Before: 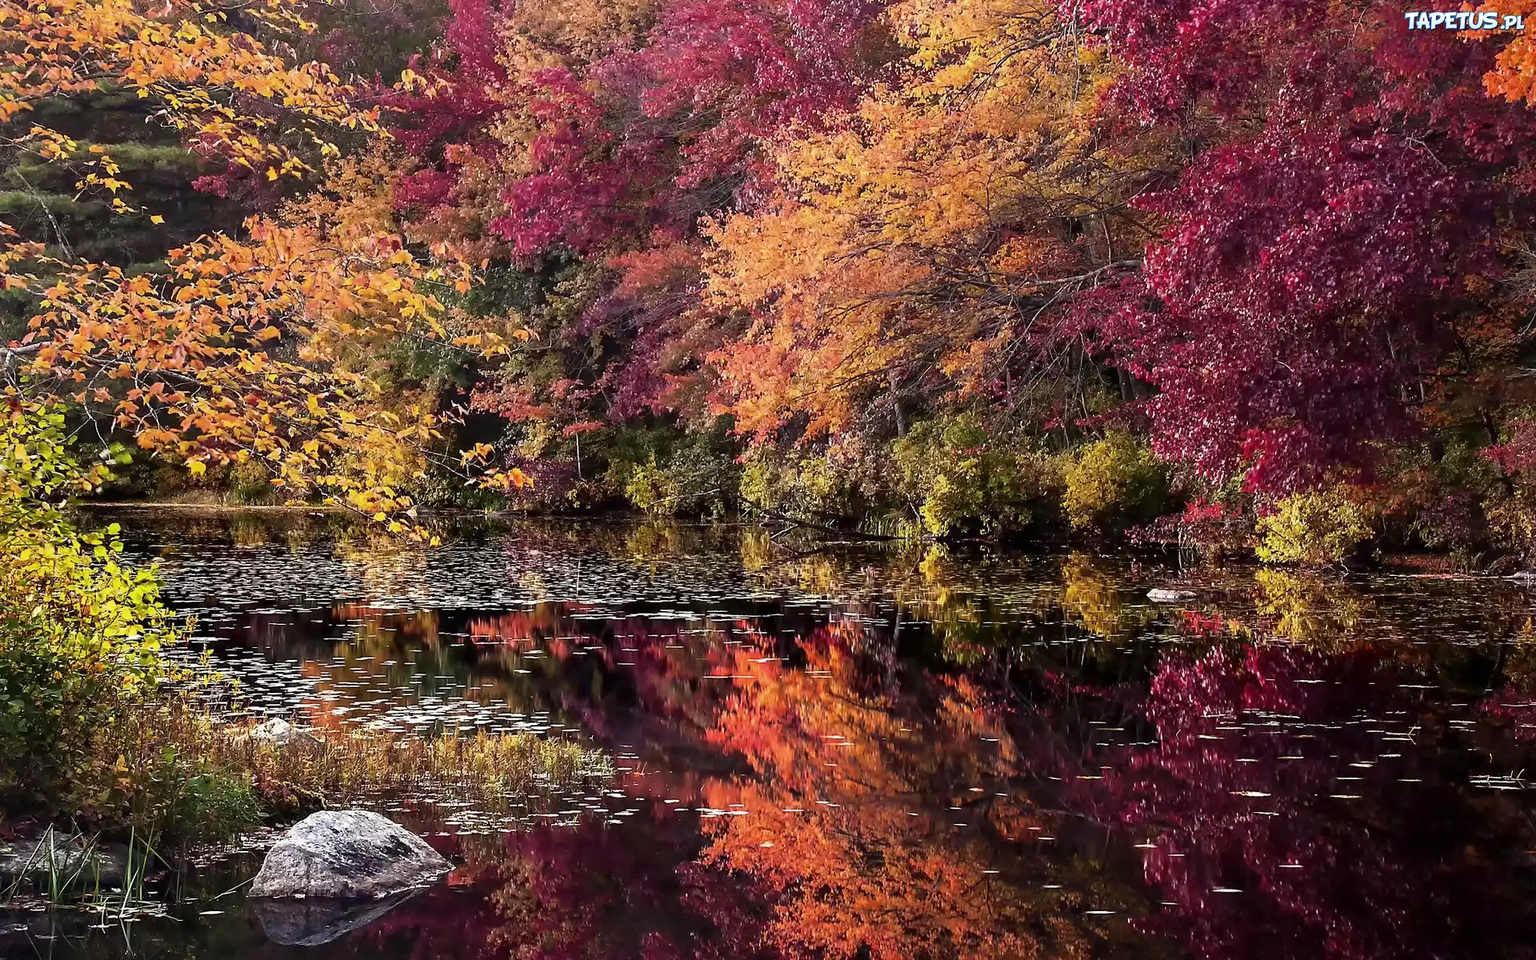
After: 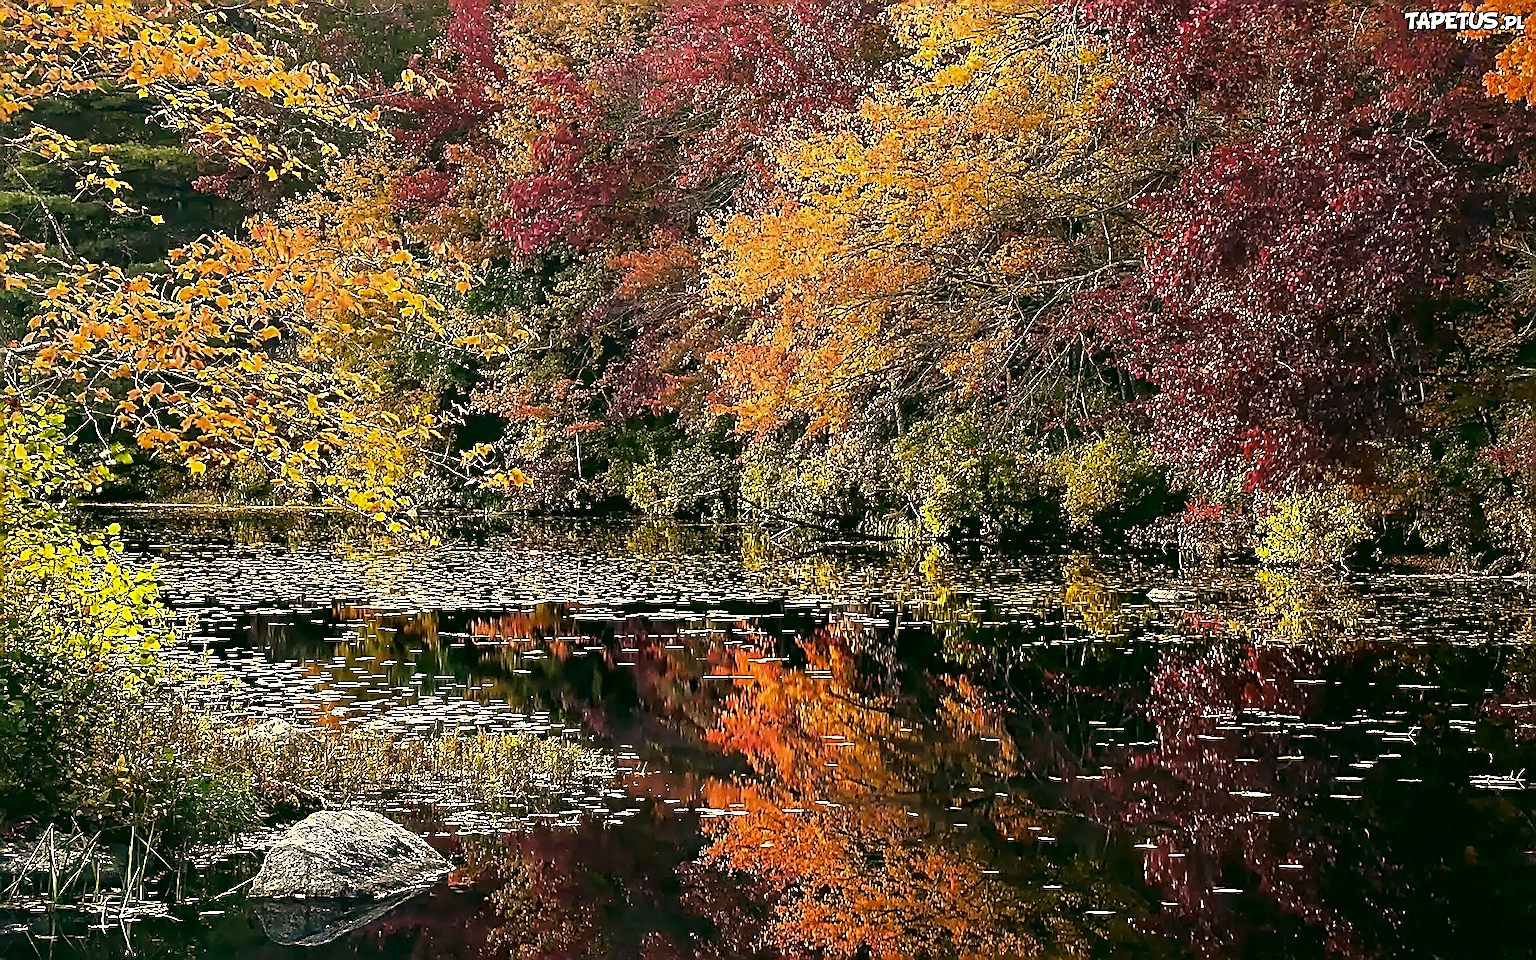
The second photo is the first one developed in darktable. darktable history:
color correction: highlights a* 5.34, highlights b* 24.08, shadows a* -15.81, shadows b* 3.84
sharpen: amount 1.982
